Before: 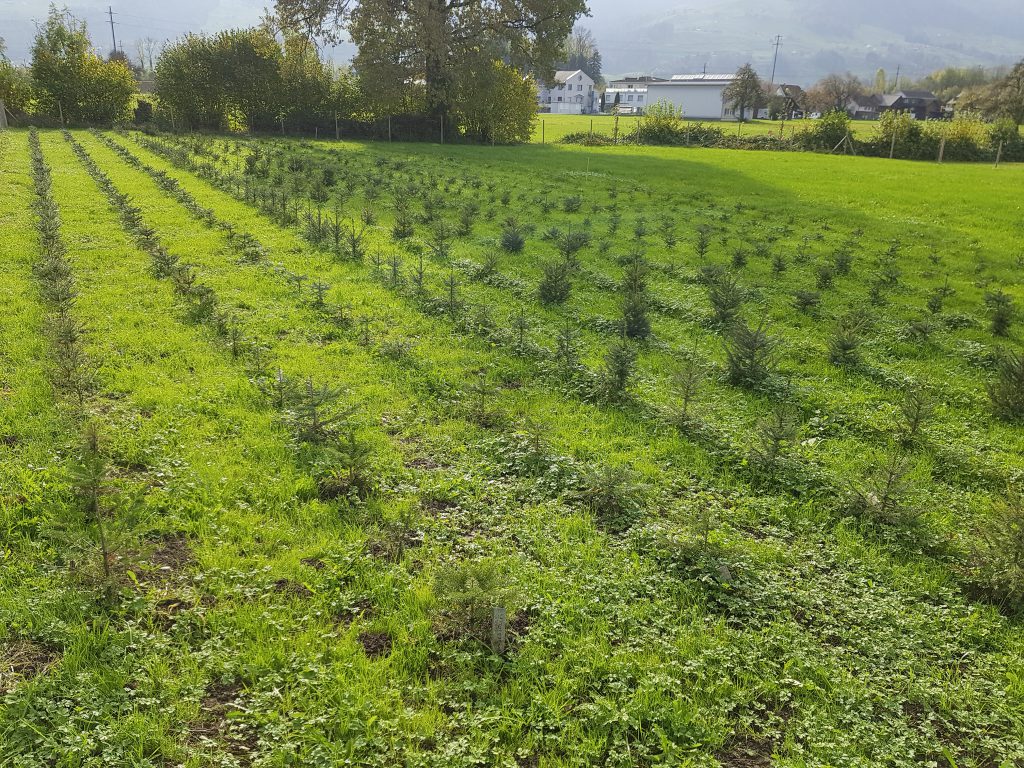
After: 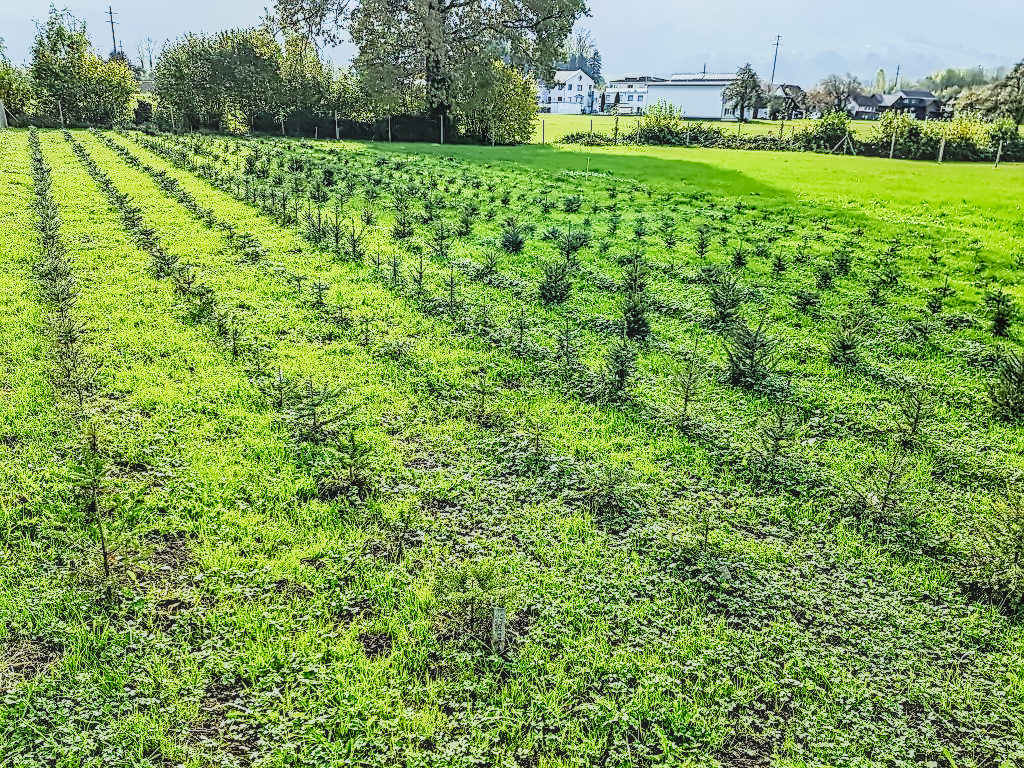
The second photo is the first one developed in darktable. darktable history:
color calibration: illuminant Planckian (black body), x 0.368, y 0.361, temperature 4275.92 K
filmic rgb: black relative exposure -7.92 EV, white relative exposure 4.13 EV, threshold 3 EV, hardness 4.02, latitude 51.22%, contrast 1.013, shadows ↔ highlights balance 5.35%, color science v5 (2021), contrast in shadows safe, contrast in highlights safe, enable highlight reconstruction true
local contrast: highlights 0%, shadows 0%, detail 133%
tone curve: curves: ch0 [(0, 0) (0.004, 0.001) (0.02, 0.008) (0.218, 0.218) (0.664, 0.774) (0.832, 0.914) (1, 1)], preserve colors none
contrast brightness saturation: contrast 0.04, saturation 0.16
base curve: curves: ch0 [(0, 0) (0.005, 0.002) (0.193, 0.295) (0.399, 0.664) (0.75, 0.928) (1, 1)]
sharpen: on, module defaults
contrast equalizer: octaves 7, y [[0.506, 0.531, 0.562, 0.606, 0.638, 0.669], [0.5 ×6], [0.5 ×6], [0 ×6], [0 ×6]]
denoise (profiled): patch size 2, preserve shadows 1.05, bias correction -0.246, scattering 0.223, a [-1, 0, 0], b [0, 0, 0], mode non-local means, compensate highlight preservation false
